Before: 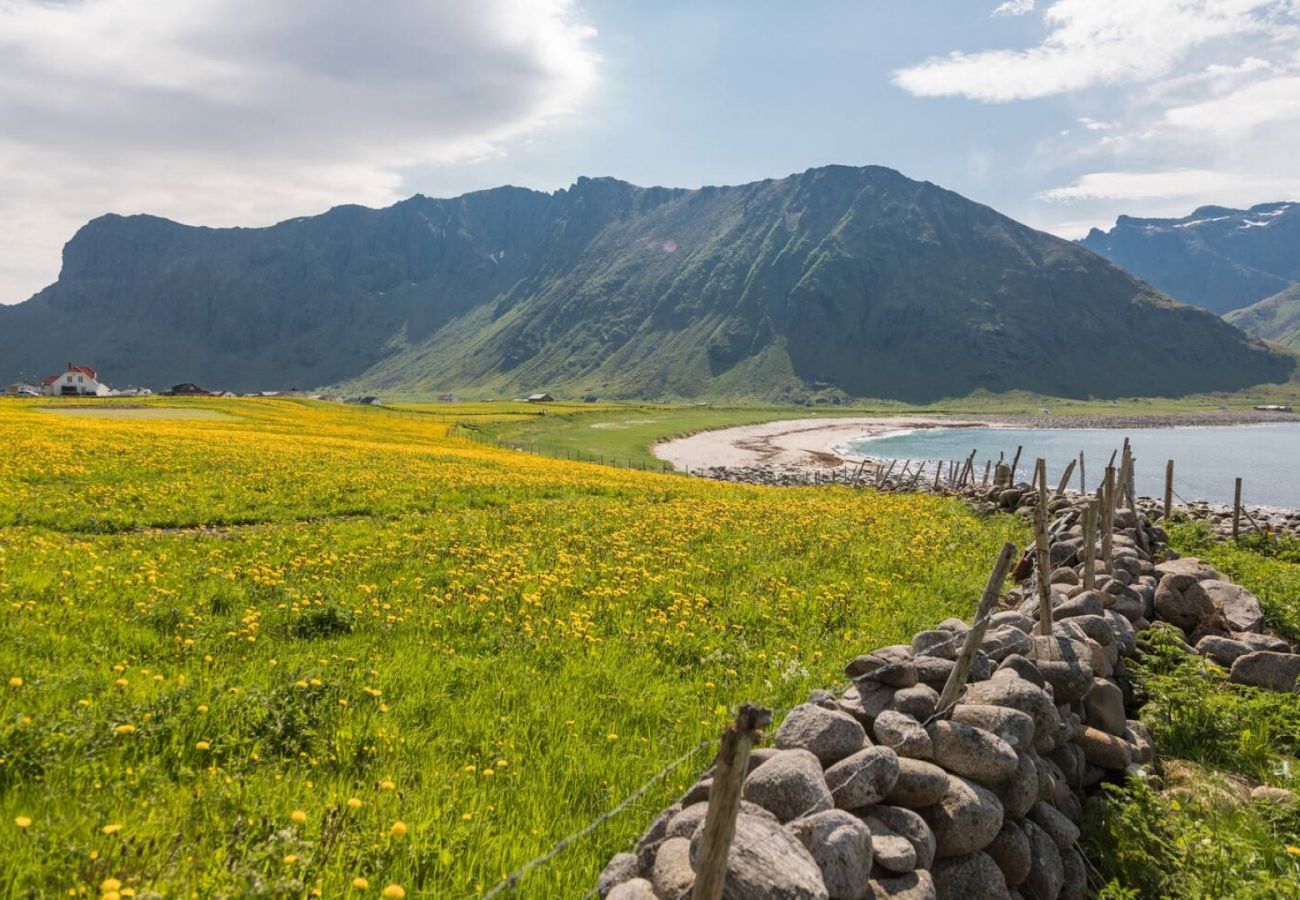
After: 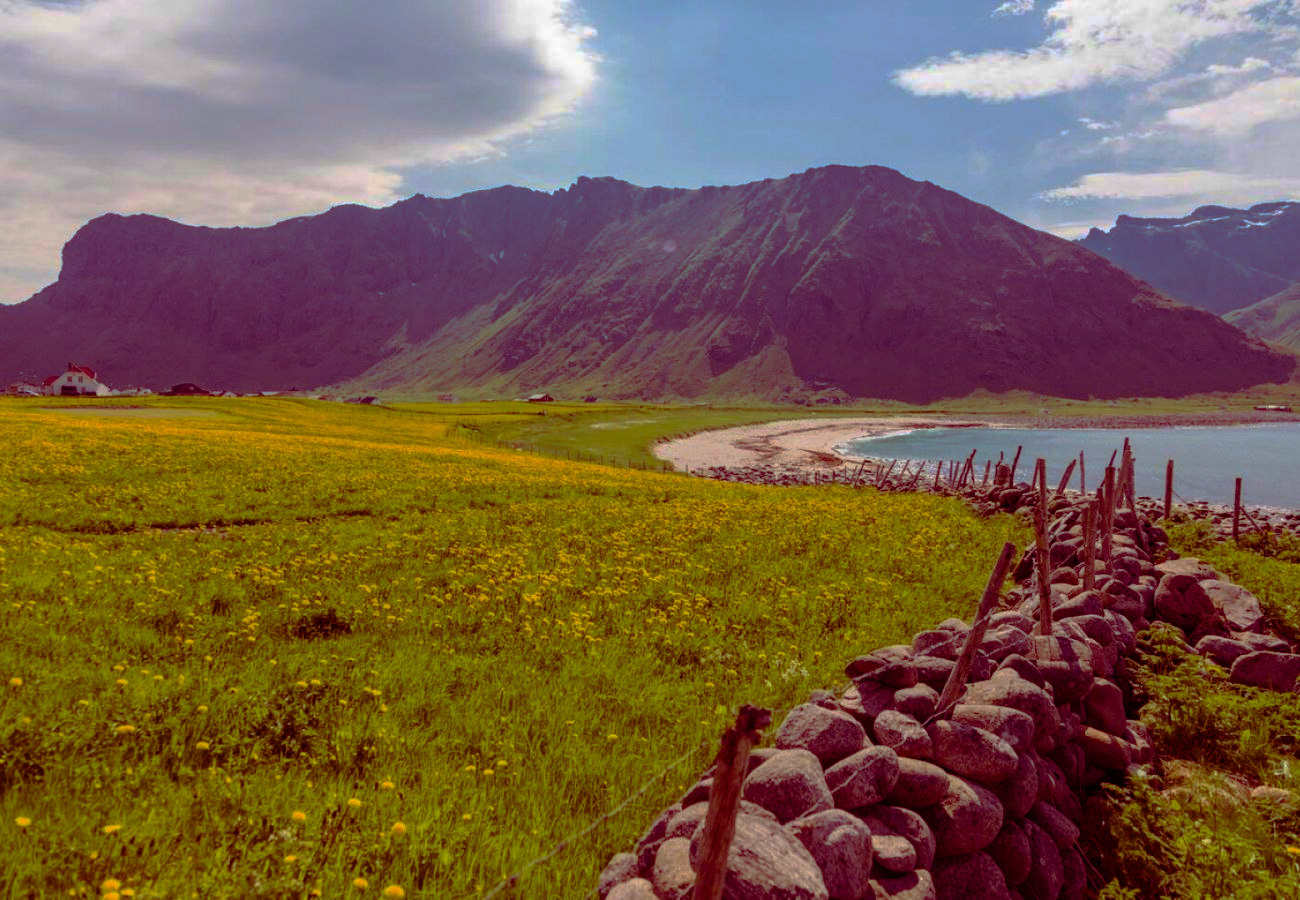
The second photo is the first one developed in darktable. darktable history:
color balance rgb: shadows lift › luminance -18.389%, shadows lift › chroma 35.087%, perceptual saturation grading › global saturation 36.039%, global vibrance 11.234%
color zones: curves: ch0 [(0, 0.425) (0.143, 0.422) (0.286, 0.42) (0.429, 0.419) (0.571, 0.419) (0.714, 0.42) (0.857, 0.422) (1, 0.425)], mix -119.62%
exposure: compensate highlight preservation false
base curve: curves: ch0 [(0, 0) (0.841, 0.609) (1, 1)], preserve colors none
velvia: on, module defaults
